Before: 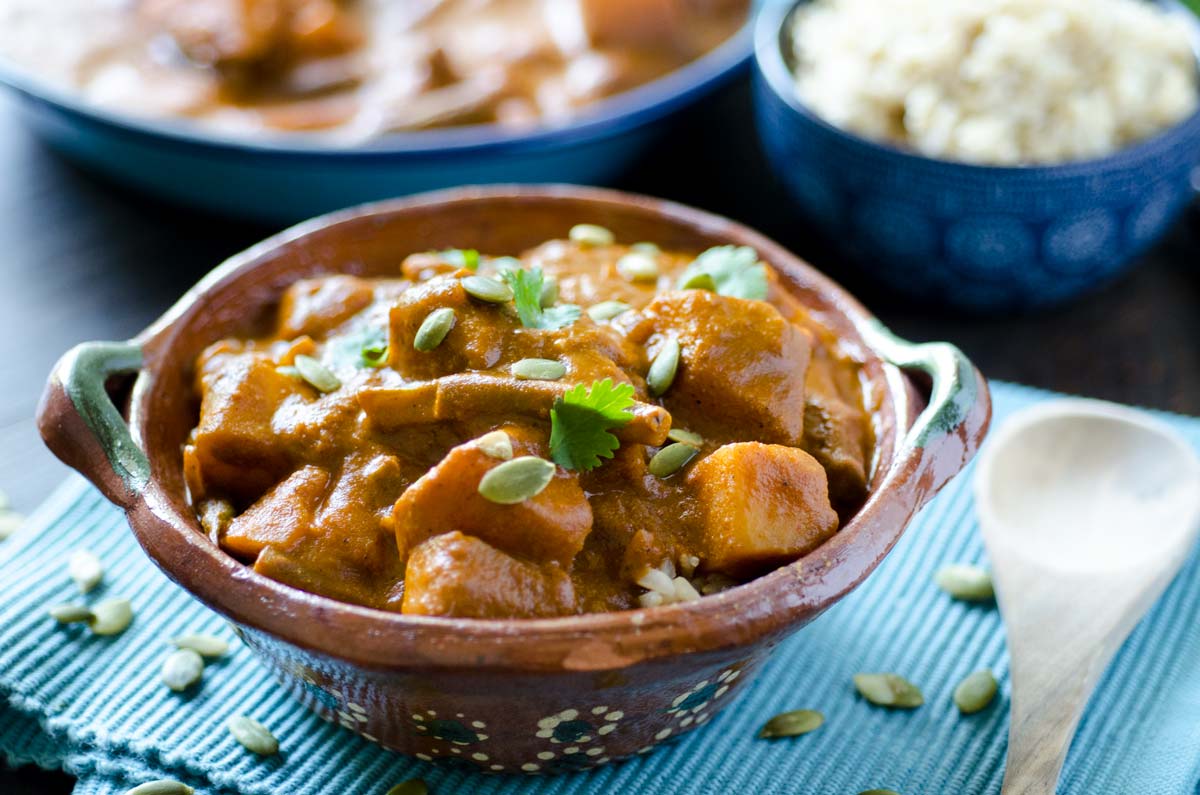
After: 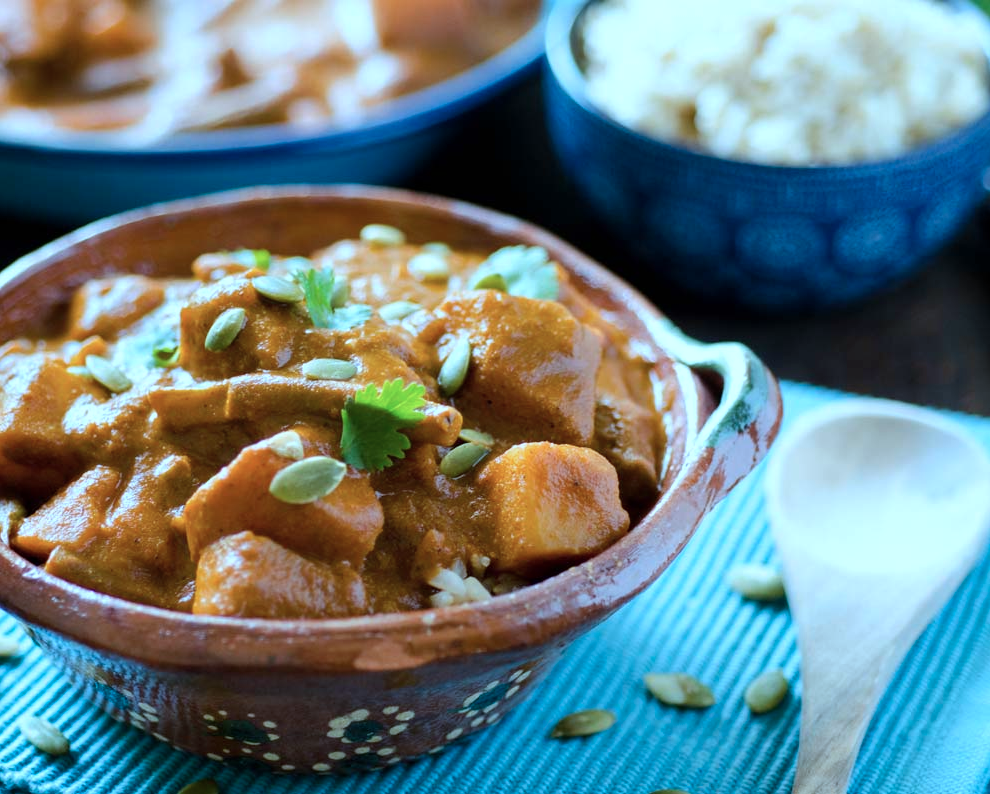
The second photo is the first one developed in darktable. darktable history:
crop: left 17.484%, bottom 0.033%
color correction: highlights a* -9.83, highlights b* -21.09
